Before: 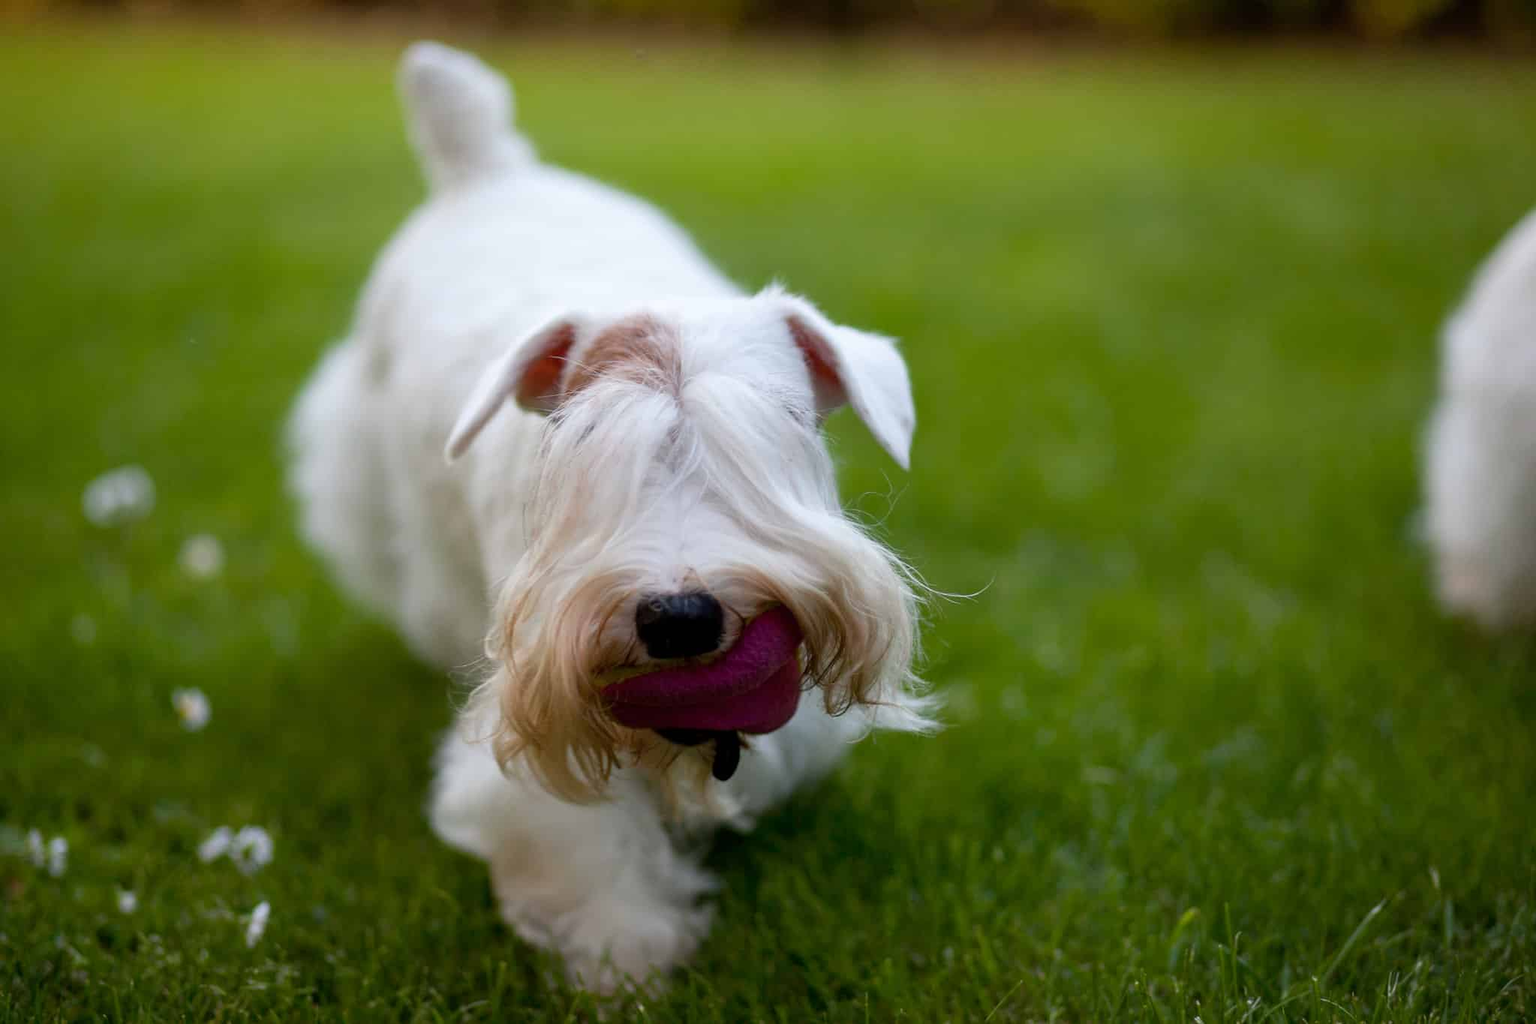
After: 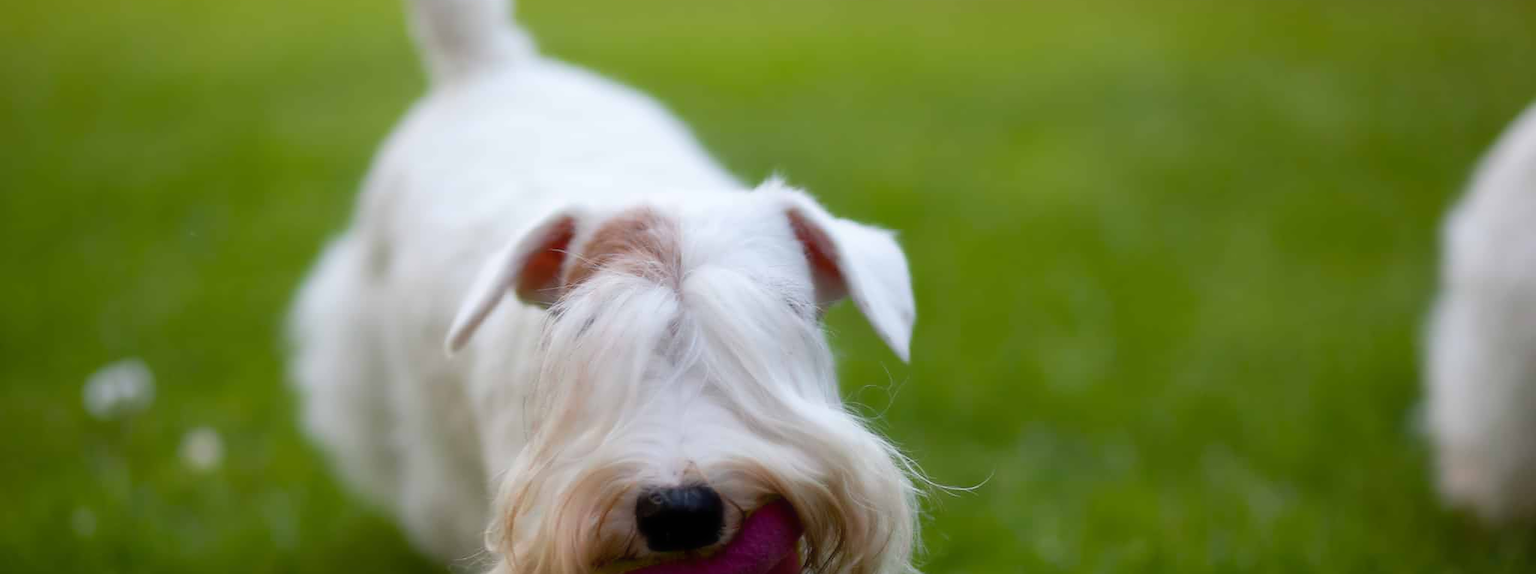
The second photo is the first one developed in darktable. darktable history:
crop and rotate: top 10.522%, bottom 33.409%
contrast equalizer: octaves 7, y [[0.5, 0.5, 0.5, 0.539, 0.64, 0.611], [0.5 ×6], [0.5 ×6], [0 ×6], [0 ×6]], mix -0.985
sharpen: on, module defaults
